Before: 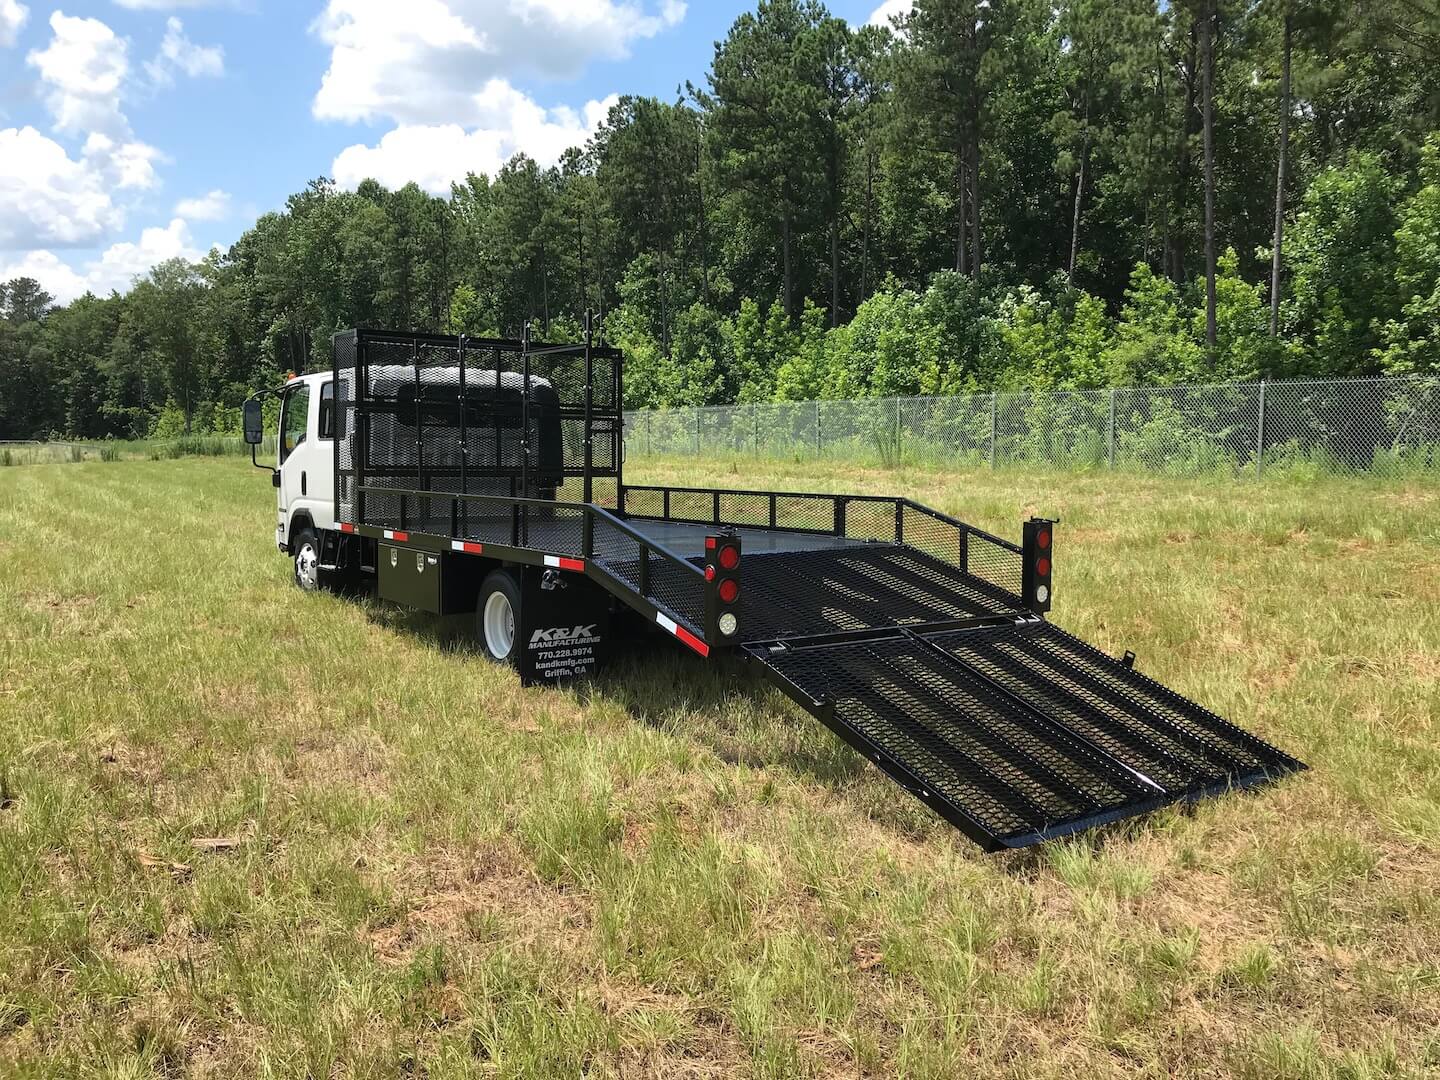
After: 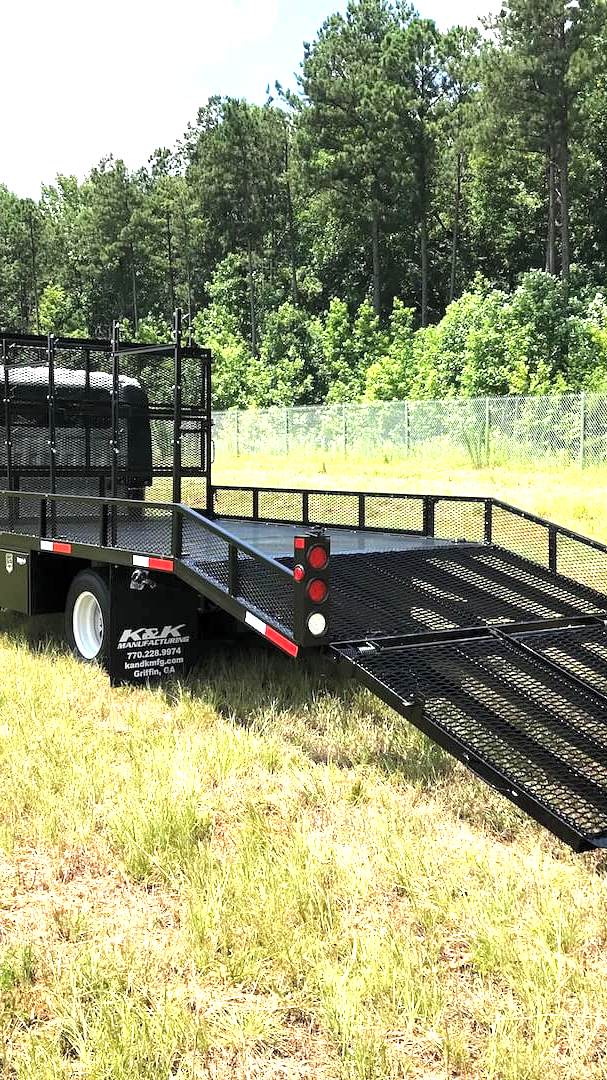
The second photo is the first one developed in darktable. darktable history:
exposure: black level correction 0, exposure 1.1 EV, compensate exposure bias true, compensate highlight preservation false
white balance: red 1, blue 1
crop: left 28.583%, right 29.231%
levels: levels [0.055, 0.477, 0.9]
